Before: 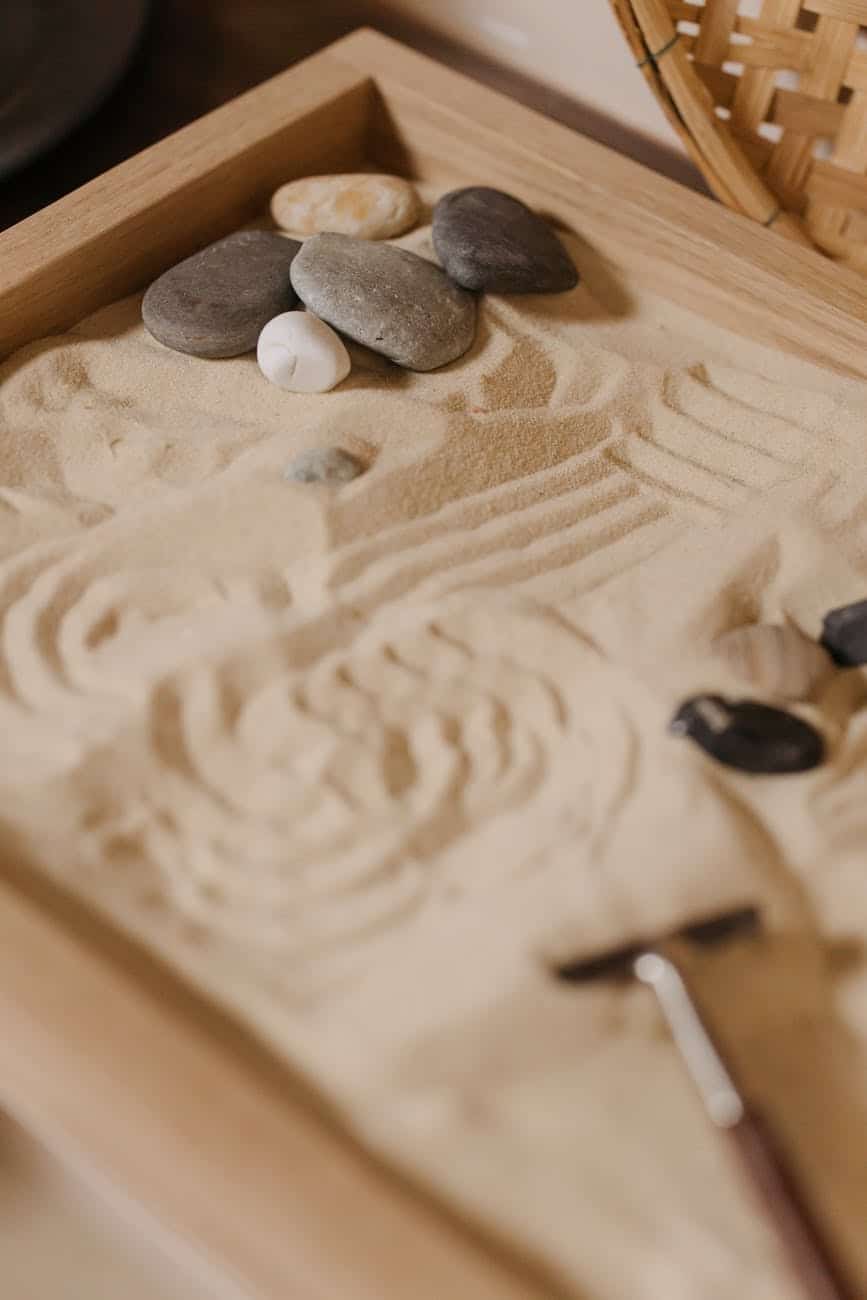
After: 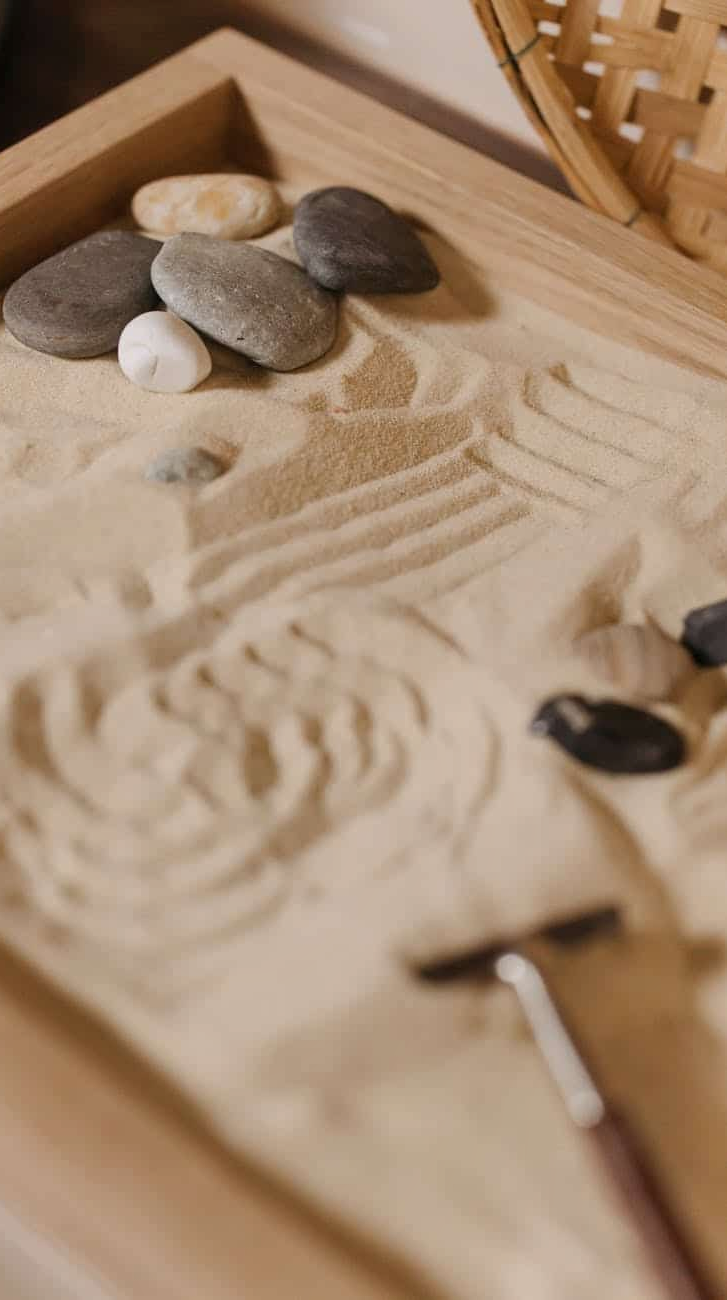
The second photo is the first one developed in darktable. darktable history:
shadows and highlights: radius 171.16, shadows 27, white point adjustment 3.13, highlights -67.95, soften with gaussian
crop: left 16.145%
